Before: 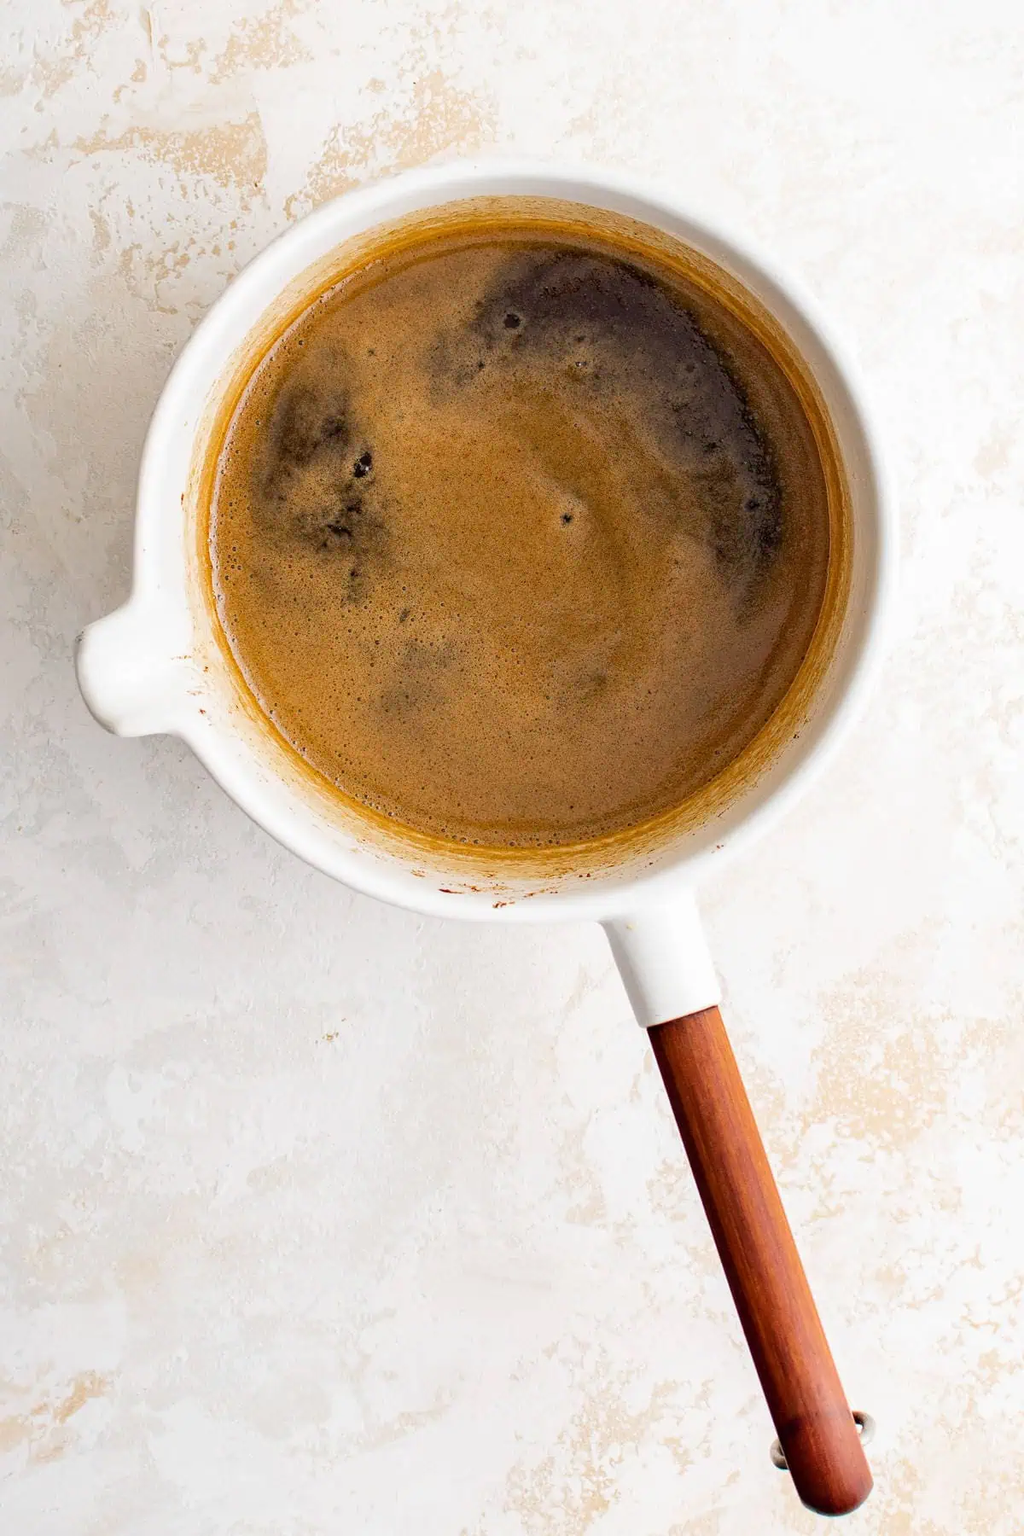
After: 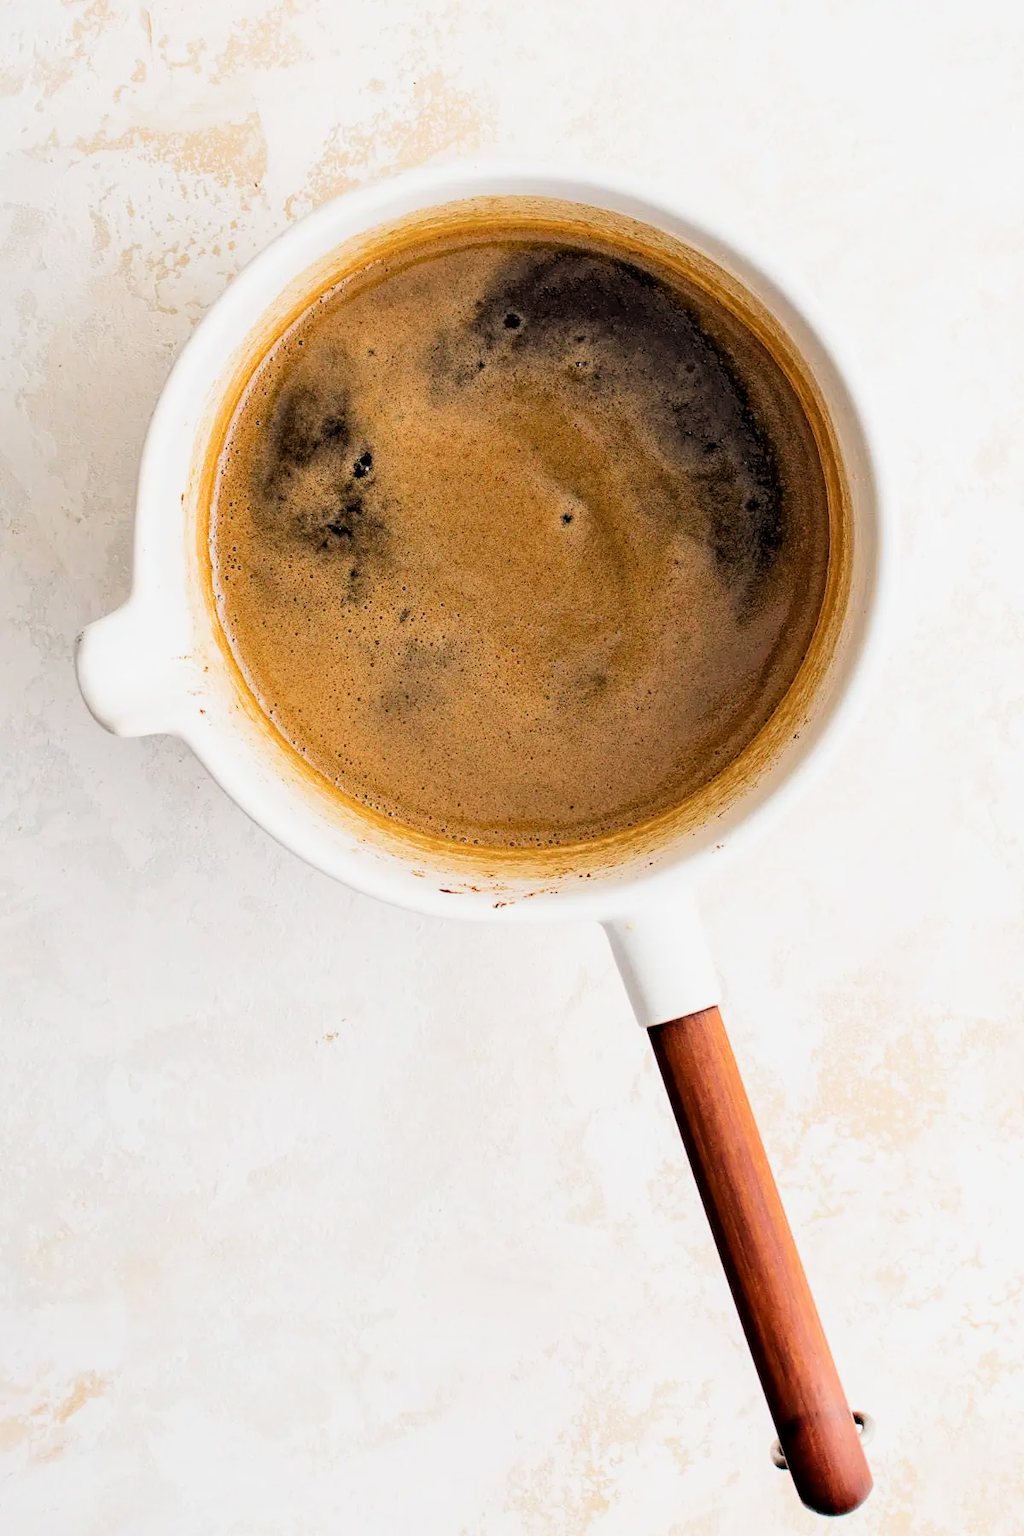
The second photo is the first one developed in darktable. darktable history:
filmic rgb: black relative exposure -16 EV, white relative exposure 6.28 EV, hardness 5.11, contrast 1.352
exposure: exposure 0.2 EV, compensate highlight preservation false
